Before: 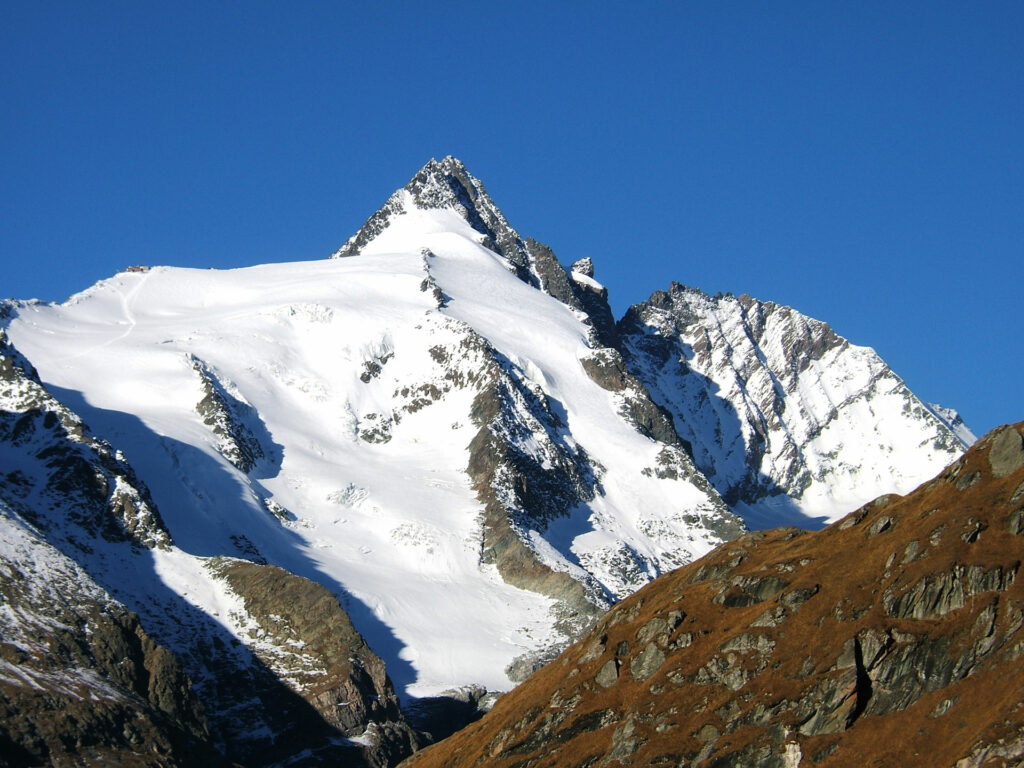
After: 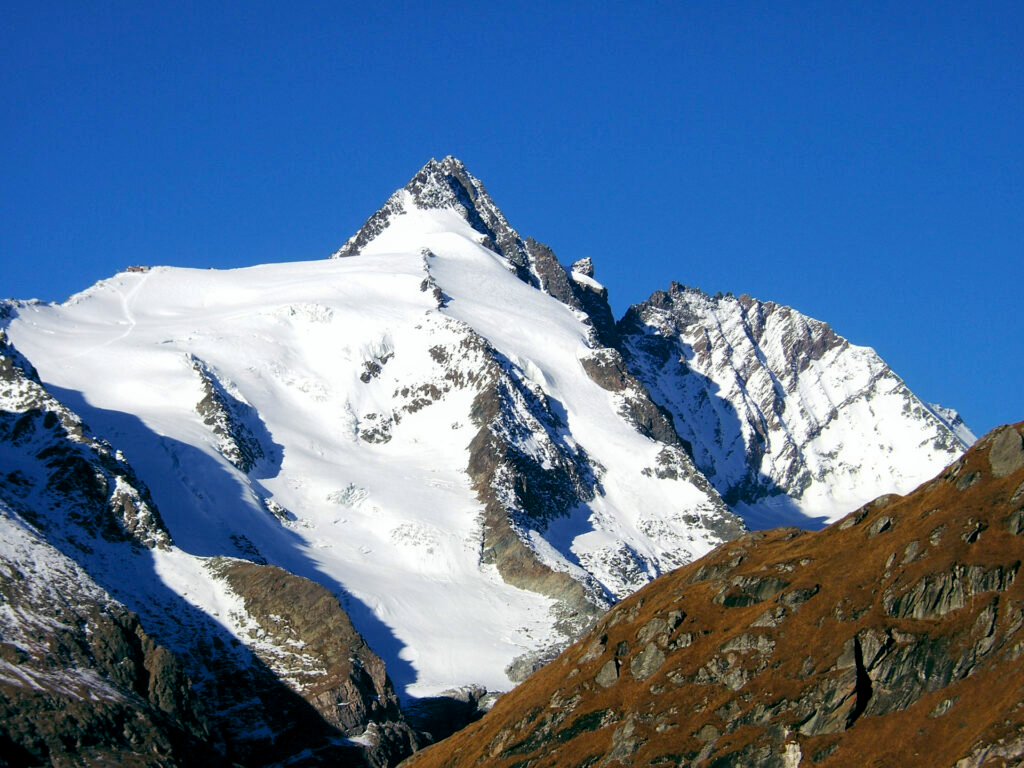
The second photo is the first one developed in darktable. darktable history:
color balance rgb: shadows lift › luminance 0.254%, shadows lift › chroma 7.021%, shadows lift › hue 298.63°, global offset › luminance -0.334%, global offset › chroma 0.118%, global offset › hue 163.98°, perceptual saturation grading › global saturation -1.99%, perceptual saturation grading › highlights -7.239%, perceptual saturation grading › mid-tones 8.011%, perceptual saturation grading › shadows 3.93%, global vibrance 20%
tone equalizer: -8 EV 0.054 EV, smoothing diameter 2.11%, edges refinement/feathering 16.13, mask exposure compensation -1.57 EV, filter diffusion 5
